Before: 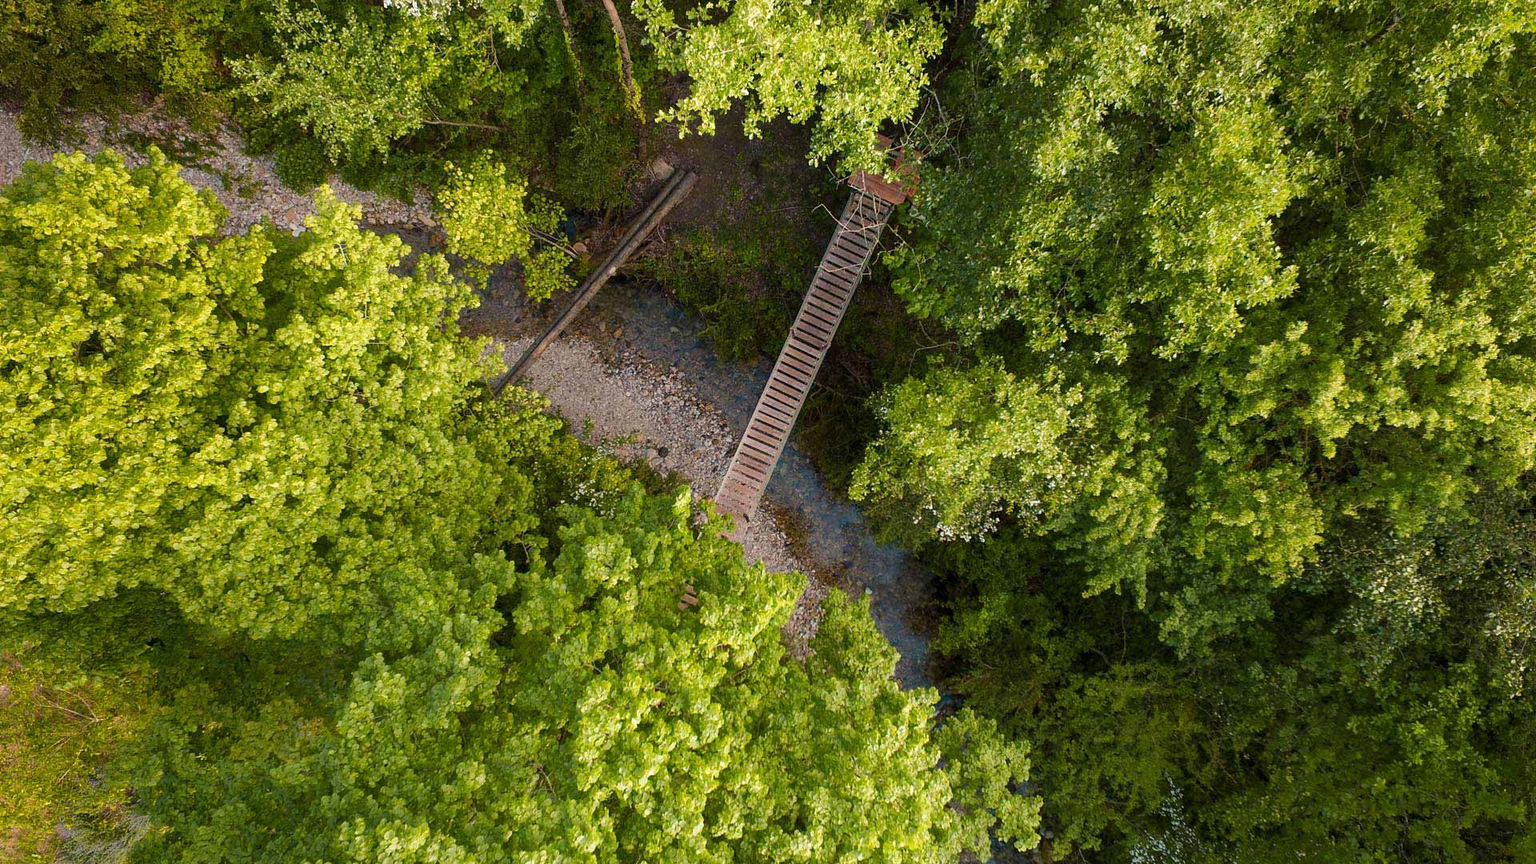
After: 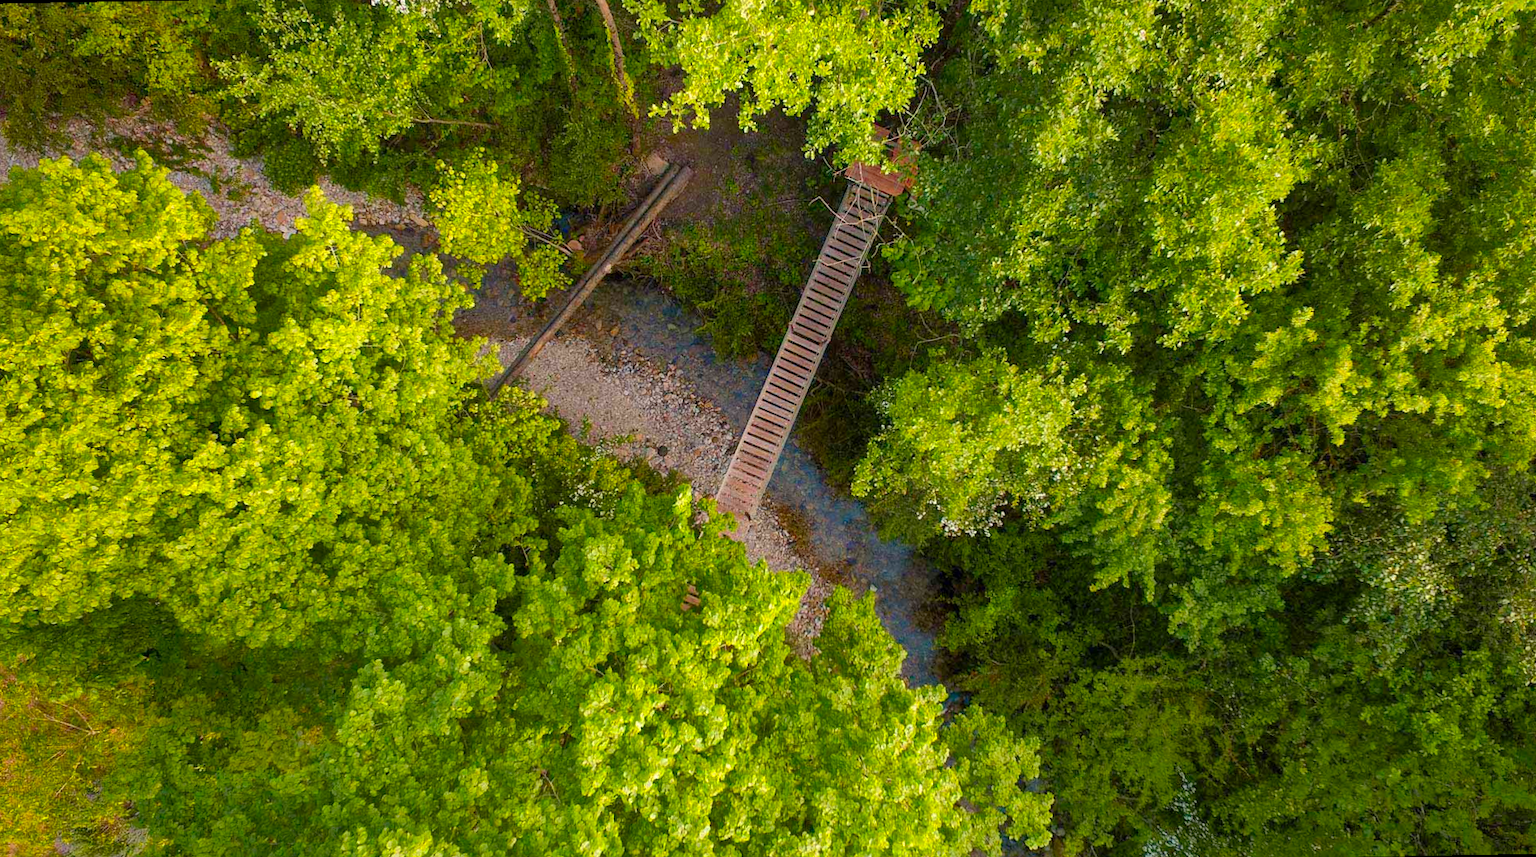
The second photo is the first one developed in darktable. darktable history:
rotate and perspective: rotation -1°, crop left 0.011, crop right 0.989, crop top 0.025, crop bottom 0.975
shadows and highlights: on, module defaults
vibrance: vibrance 0%
color zones: curves: ch0 [(0, 0.613) (0.01, 0.613) (0.245, 0.448) (0.498, 0.529) (0.642, 0.665) (0.879, 0.777) (0.99, 0.613)]; ch1 [(0, 0) (0.143, 0) (0.286, 0) (0.429, 0) (0.571, 0) (0.714, 0) (0.857, 0)], mix -138.01%
